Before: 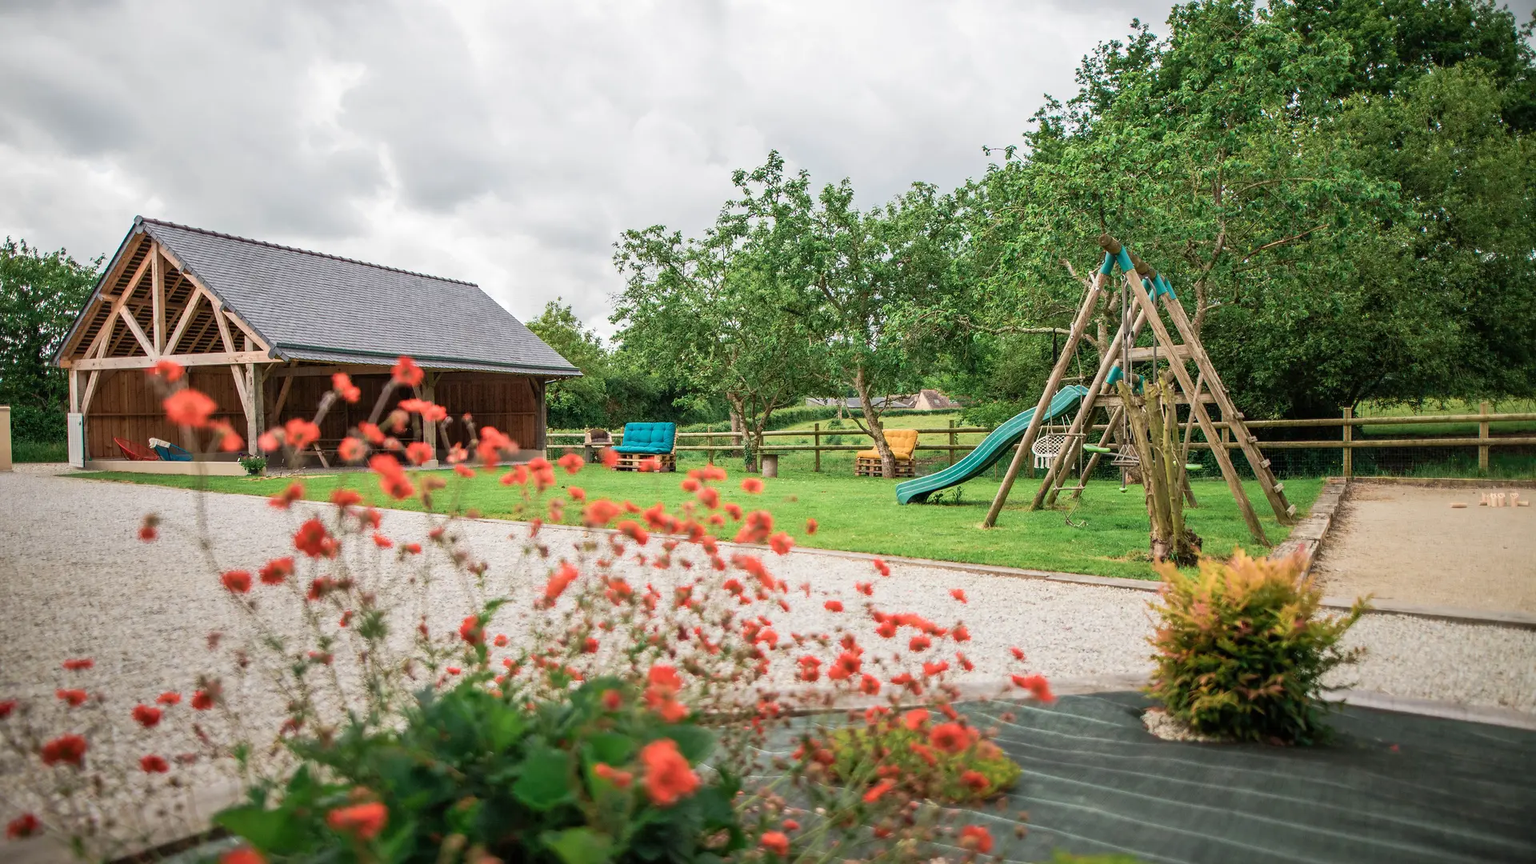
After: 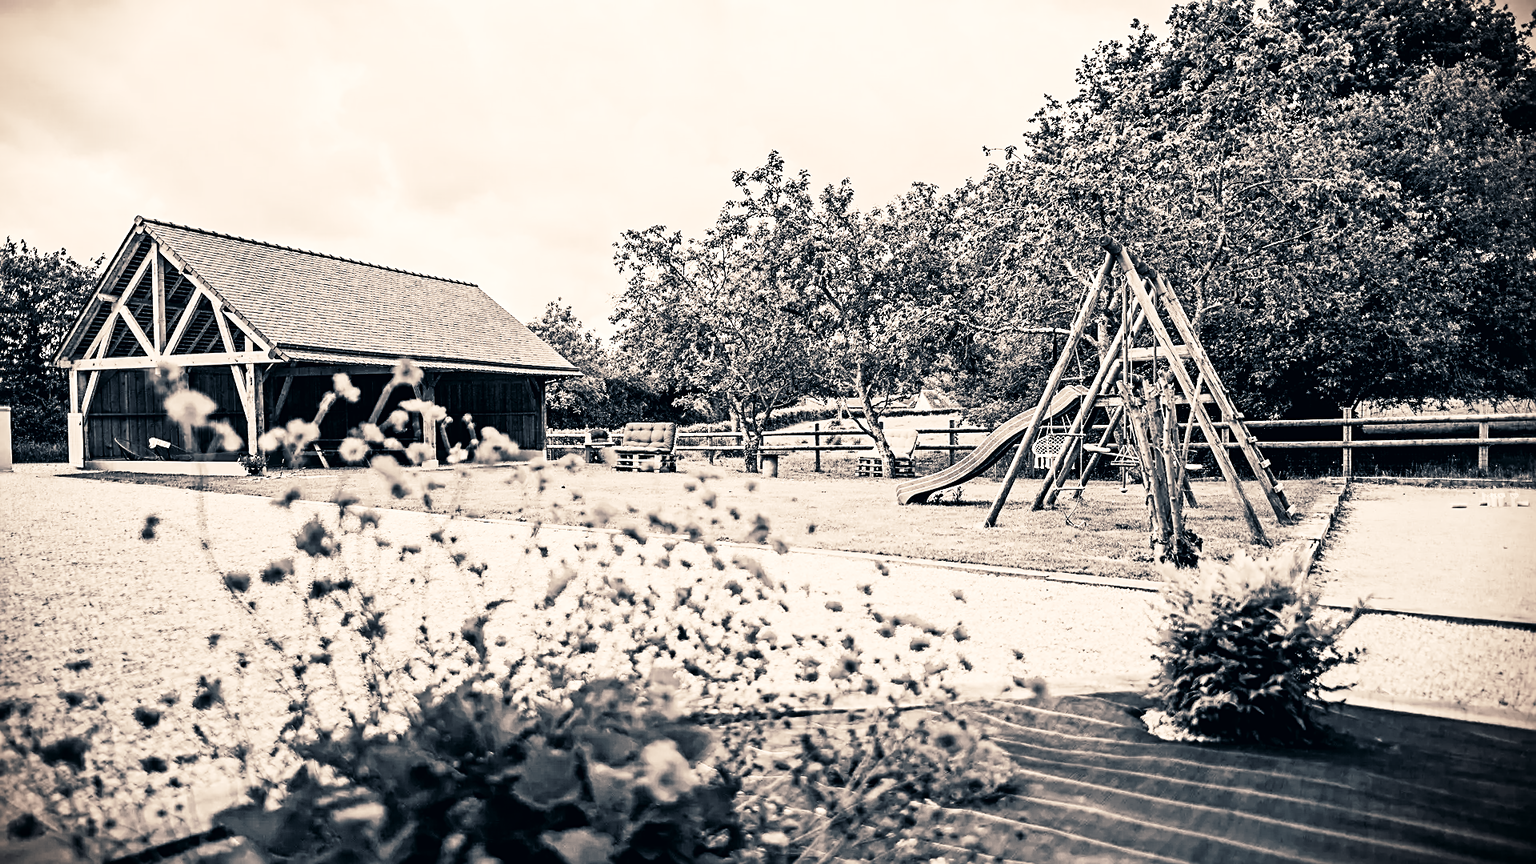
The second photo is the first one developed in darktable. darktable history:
sharpen: on, module defaults
split-toning: on, module defaults | blend: blend mode overlay, opacity 85%; mask: uniform (no mask)
monochrome: a 32, b 64, size 2.3
denoise (profiled): strength 1.536, central pixel weight 0, a [-1, 0, 0], mode non-local means, y [[0, 0, 0.5 ×5] ×4, [0.5 ×7], [0.5 ×7]], fix various bugs in algorithm false, upgrade profiled transform false, color mode RGB, compensate highlight preservation false | blend: blend mode color, opacity 100%; mask: uniform (no mask)
tone curve: curves: ch0 [(0, 0) (0.082, 0.02) (0.129, 0.078) (0.275, 0.301) (0.67, 0.809) (1, 1)], color space Lab, linked channels
vignetting: fall-off start 97.23%, saturation -0.024, center (-0.033, -0.042), width/height ratio 1.179, unbound false
contrast equalizer: y [[0.5, 0.501, 0.525, 0.597, 0.58, 0.514], [0.5 ×6], [0.5 ×6], [0 ×6], [0 ×6]]
color correction: highlights a* 10.32, highlights b* 14.66, shadows a* -9.59, shadows b* -15.02
velvia: on, module defaults
